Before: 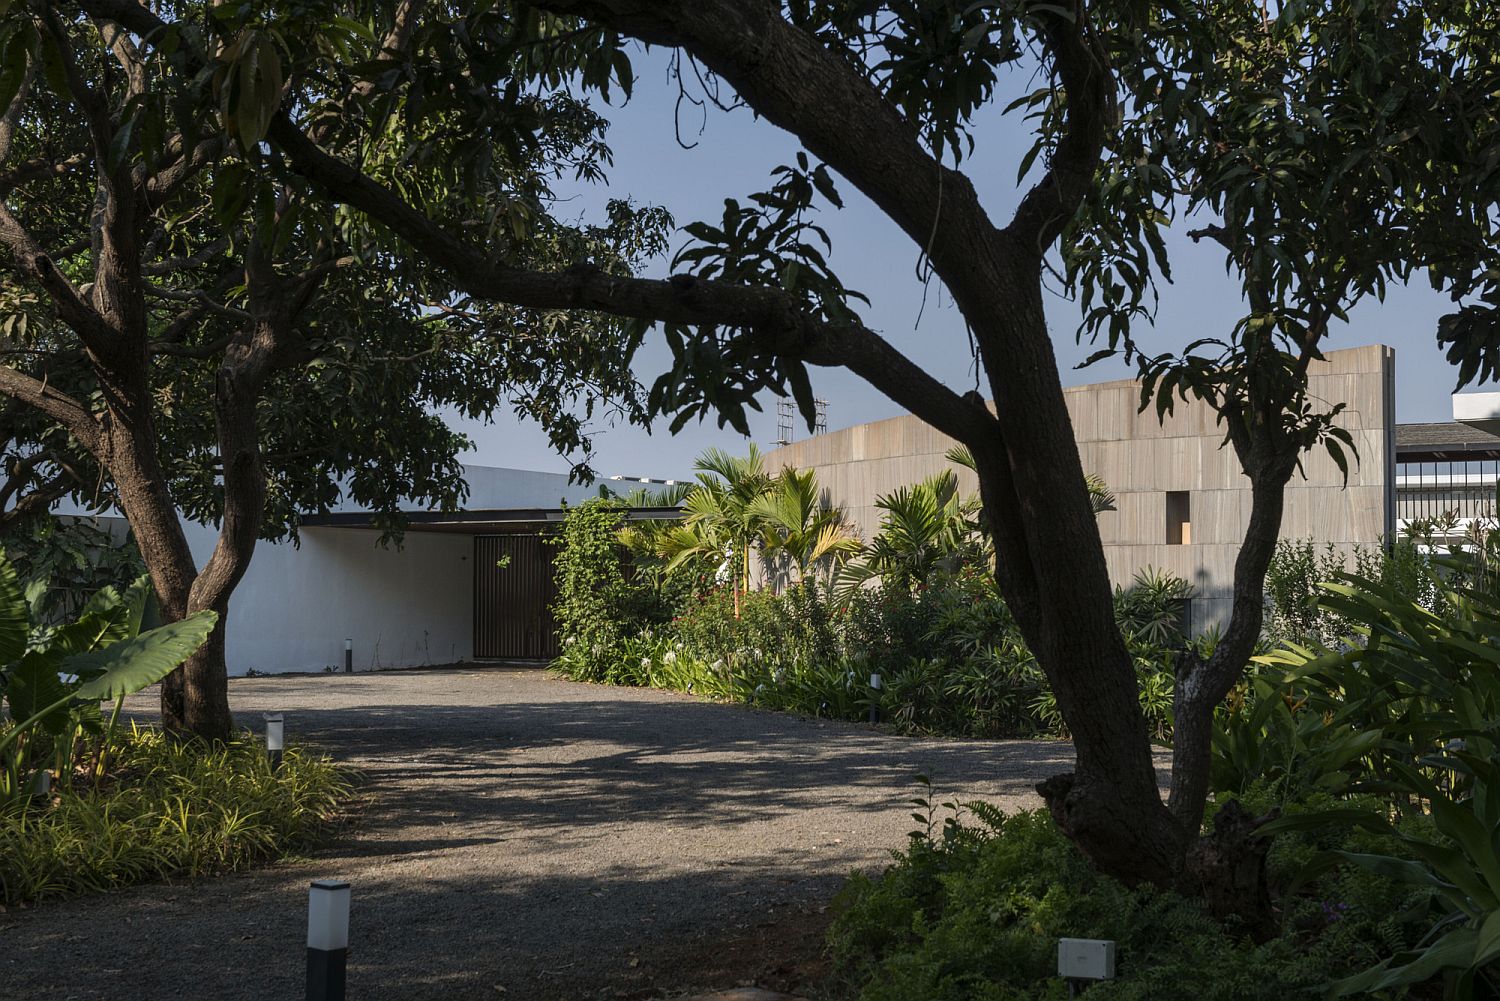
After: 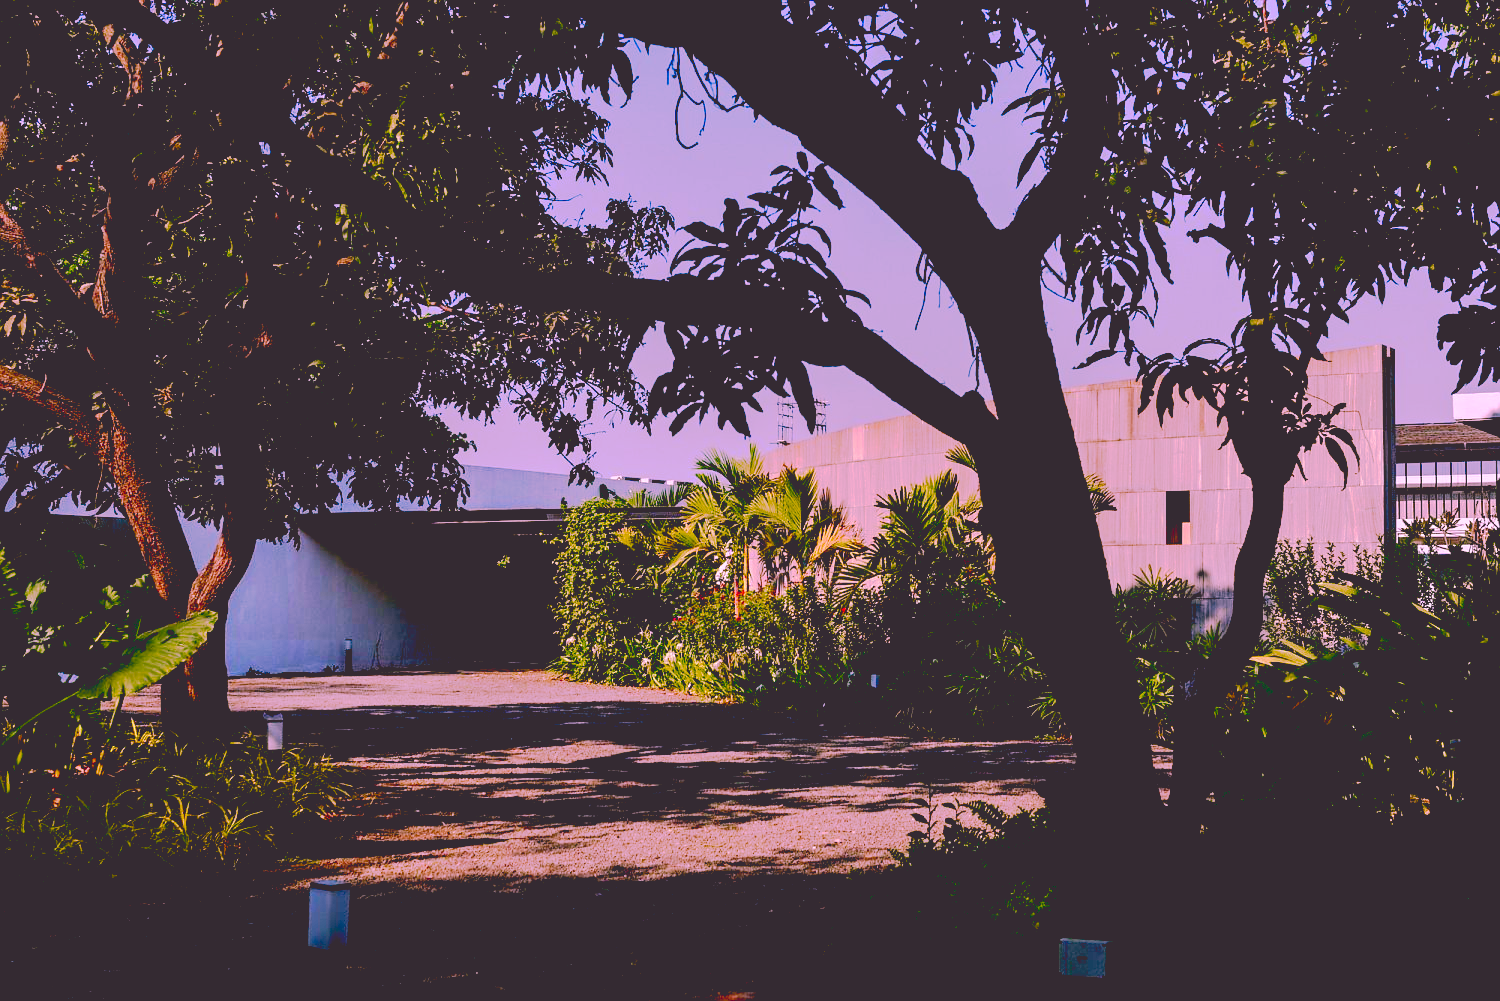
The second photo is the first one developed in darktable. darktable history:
color correction: highlights a* 19.48, highlights b* -11.77, saturation 1.67
exposure: black level correction 0.005, exposure 0.004 EV, compensate highlight preservation false
base curve: curves: ch0 [(0.065, 0.026) (0.236, 0.358) (0.53, 0.546) (0.777, 0.841) (0.924, 0.992)], preserve colors none
